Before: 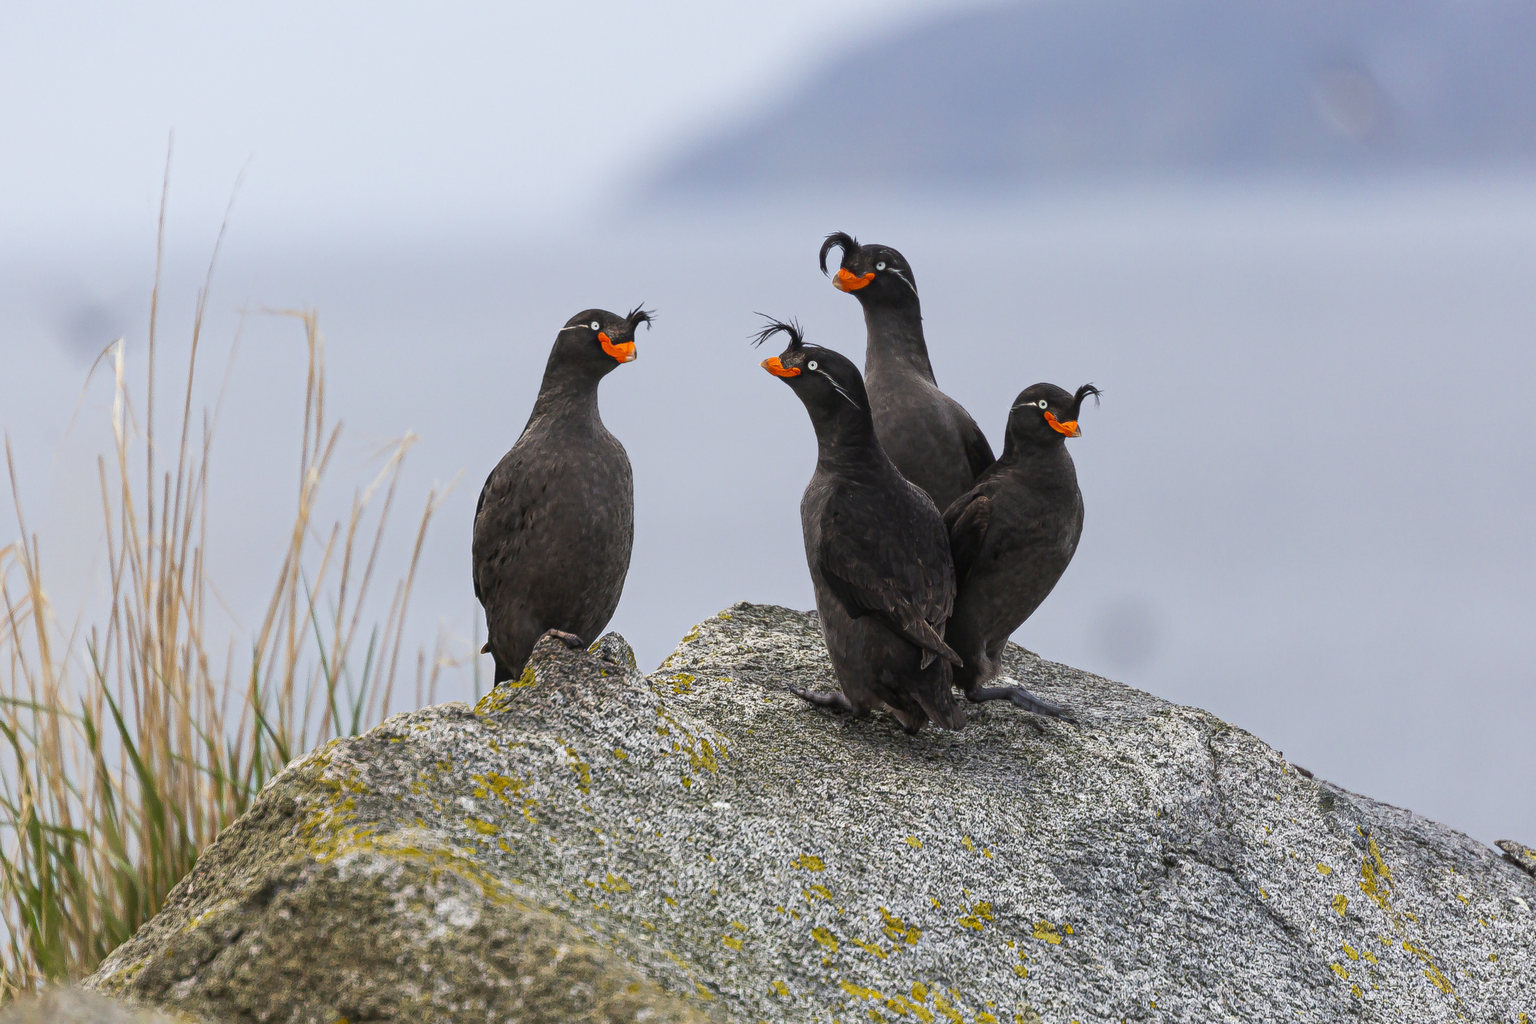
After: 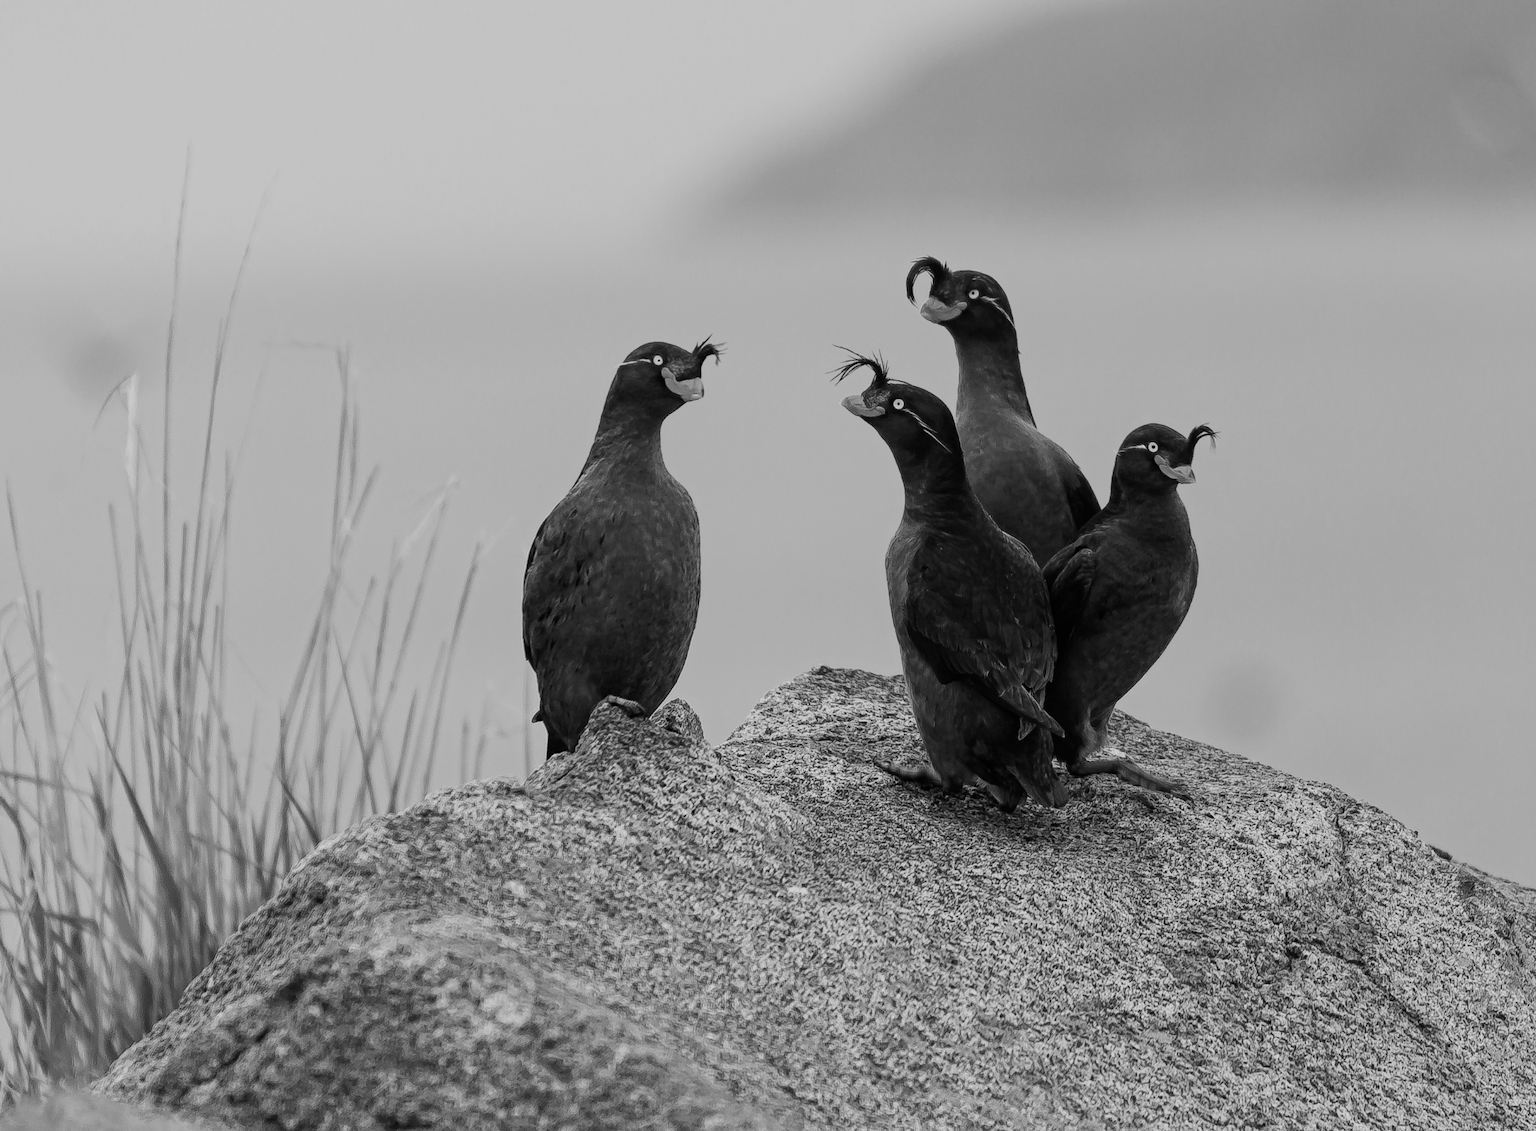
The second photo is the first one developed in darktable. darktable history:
monochrome: a -6.99, b 35.61, size 1.4
crop: right 9.509%, bottom 0.031%
filmic rgb: hardness 4.17
